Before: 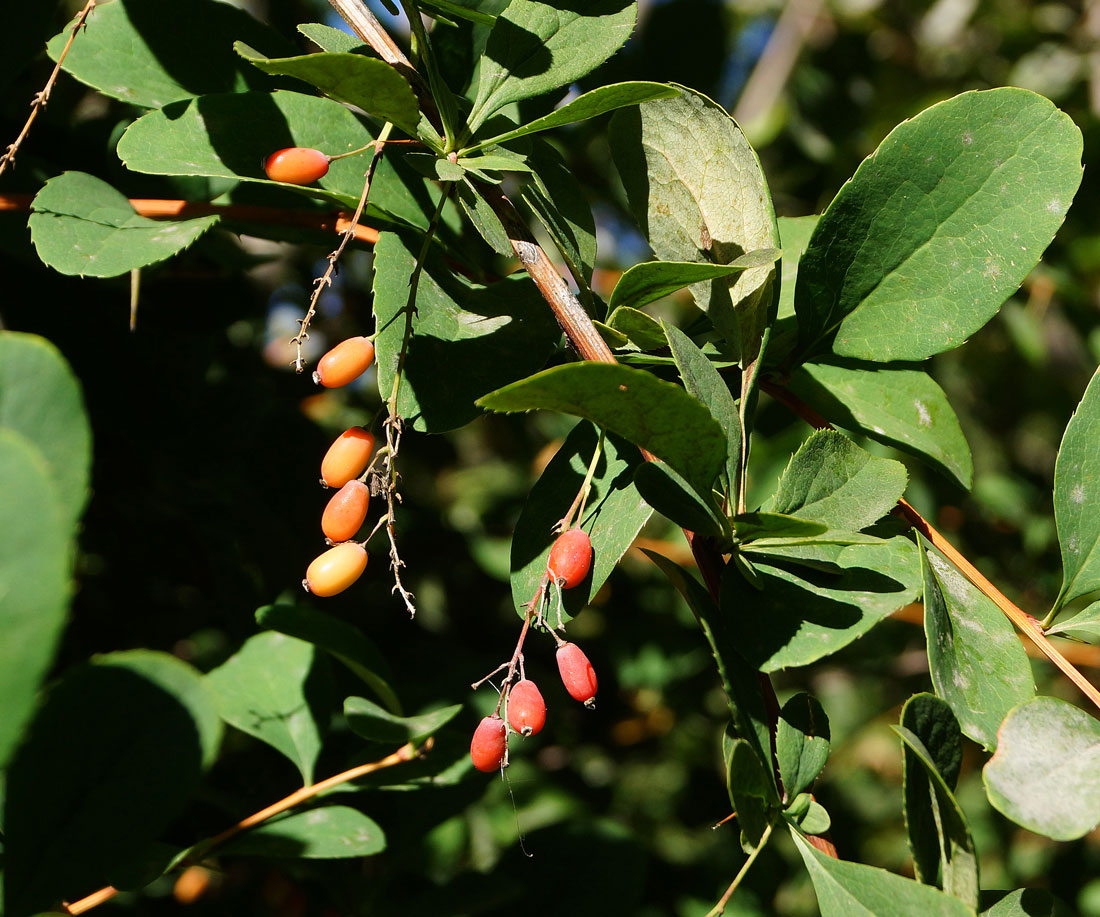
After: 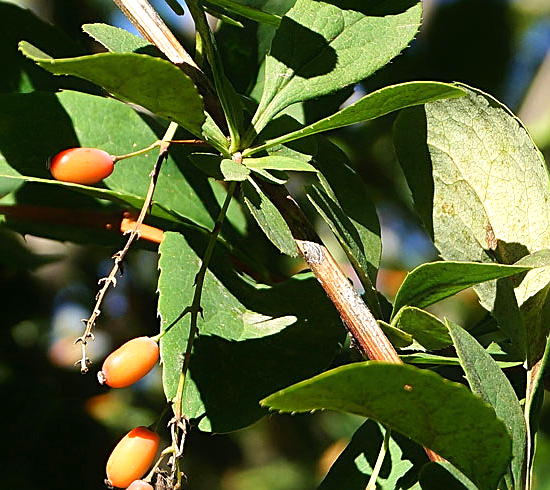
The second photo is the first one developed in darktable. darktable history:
exposure: exposure 0.507 EV, compensate highlight preservation false
crop: left 19.556%, right 30.401%, bottom 46.458%
sharpen: on, module defaults
contrast equalizer: y [[0.5, 0.486, 0.447, 0.446, 0.489, 0.5], [0.5 ×6], [0.5 ×6], [0 ×6], [0 ×6]]
